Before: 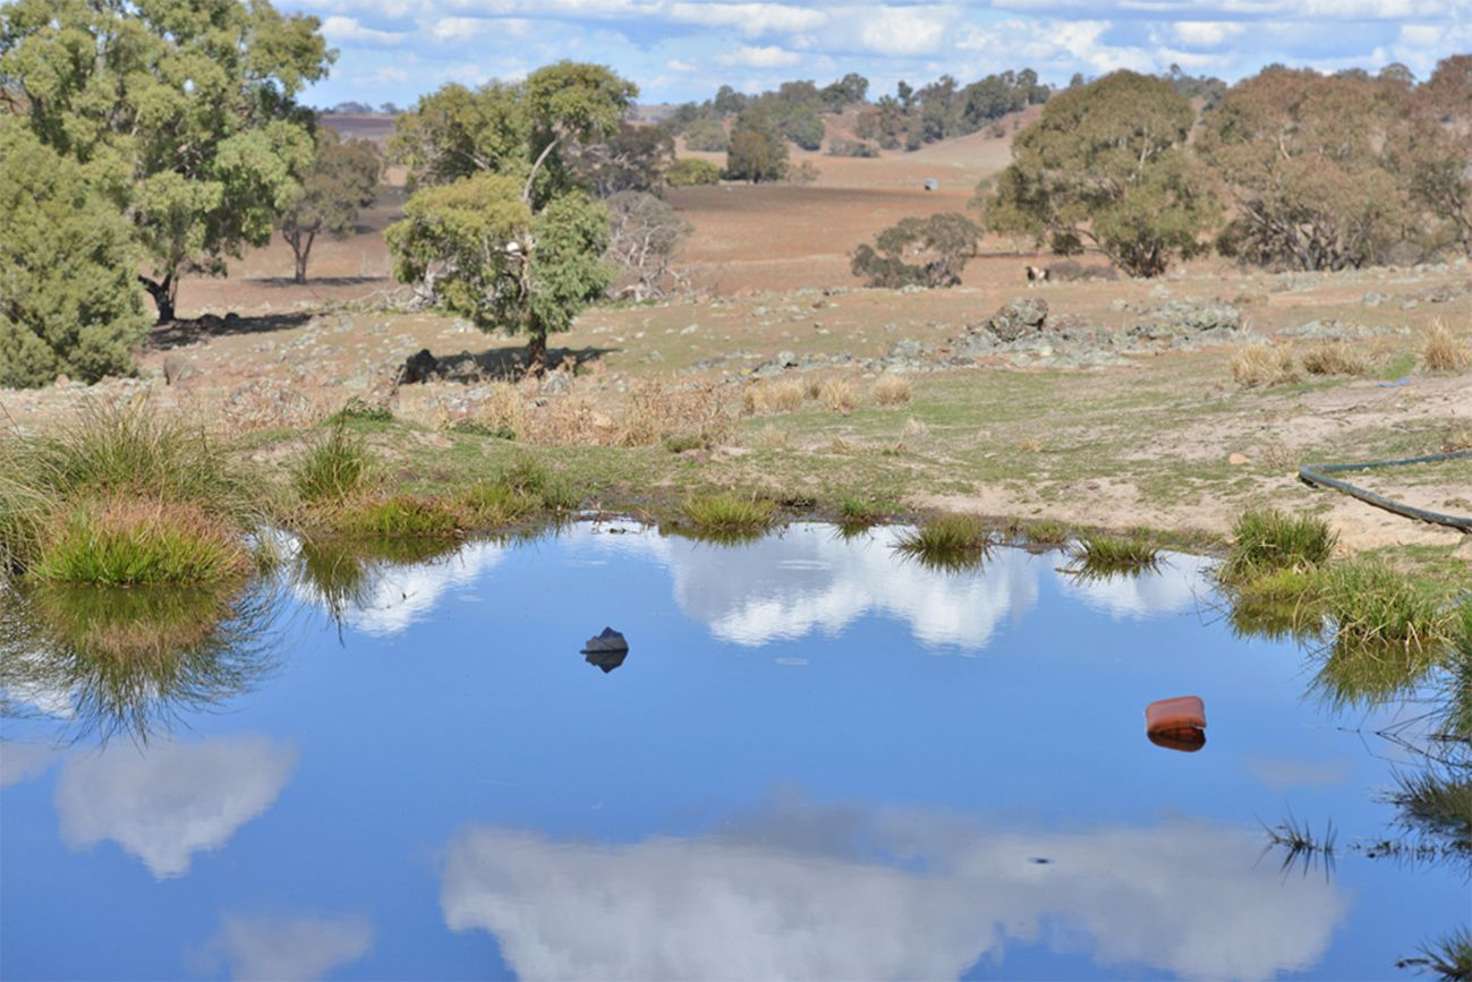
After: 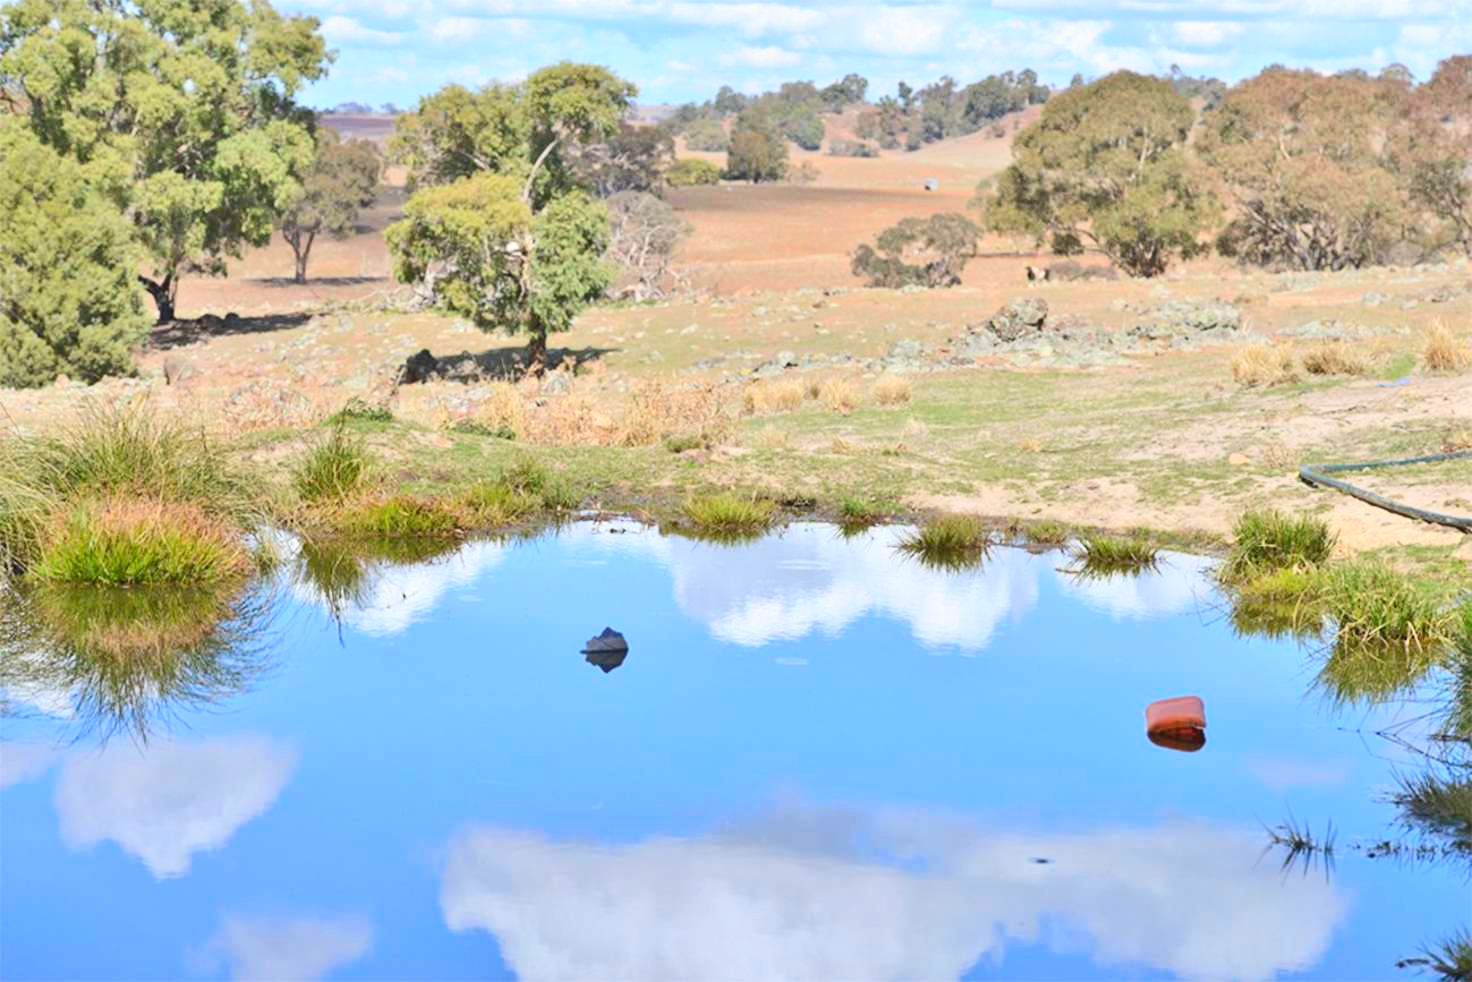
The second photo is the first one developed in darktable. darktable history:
contrast brightness saturation: contrast 0.243, brightness 0.26, saturation 0.38
